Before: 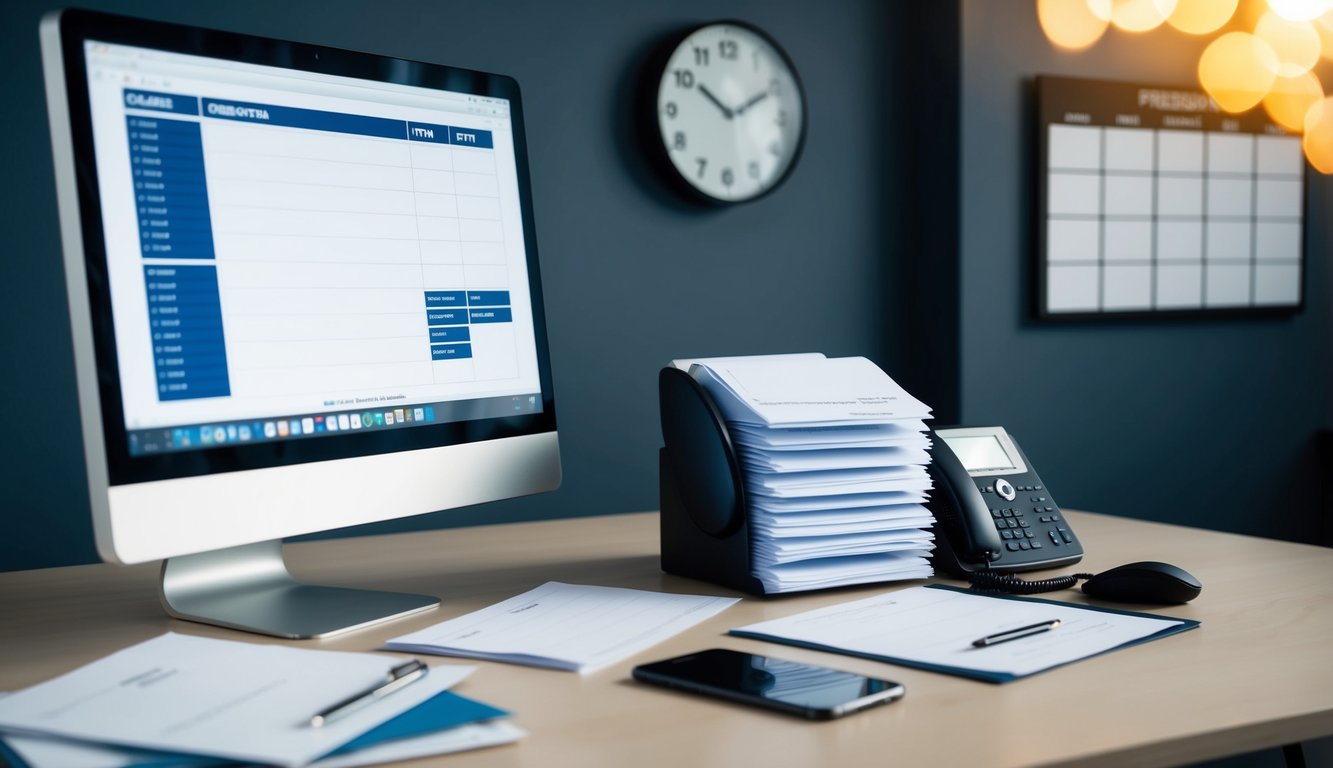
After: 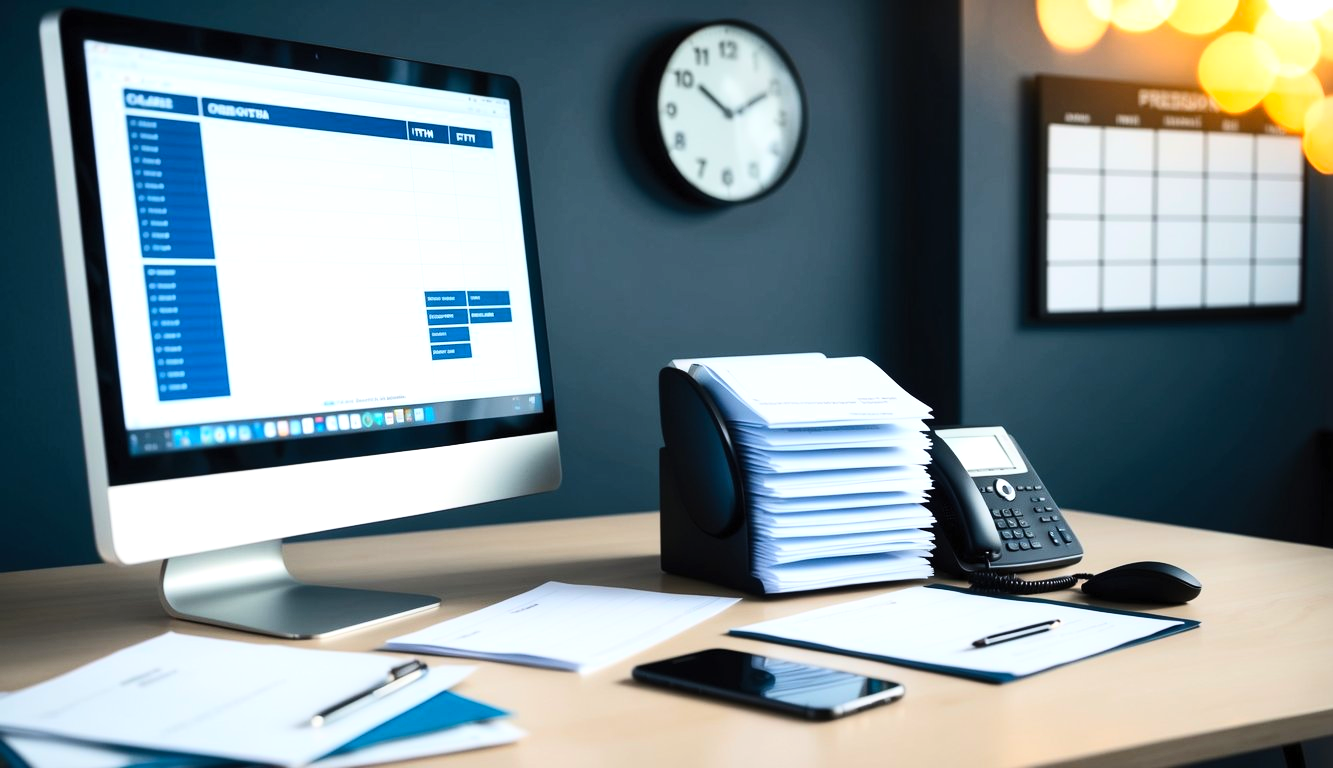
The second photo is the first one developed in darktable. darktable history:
contrast brightness saturation: contrast 0.2, brightness 0.16, saturation 0.22
tone equalizer: -8 EV -0.417 EV, -7 EV -0.389 EV, -6 EV -0.333 EV, -5 EV -0.222 EV, -3 EV 0.222 EV, -2 EV 0.333 EV, -1 EV 0.389 EV, +0 EV 0.417 EV, edges refinement/feathering 500, mask exposure compensation -1.25 EV, preserve details no
